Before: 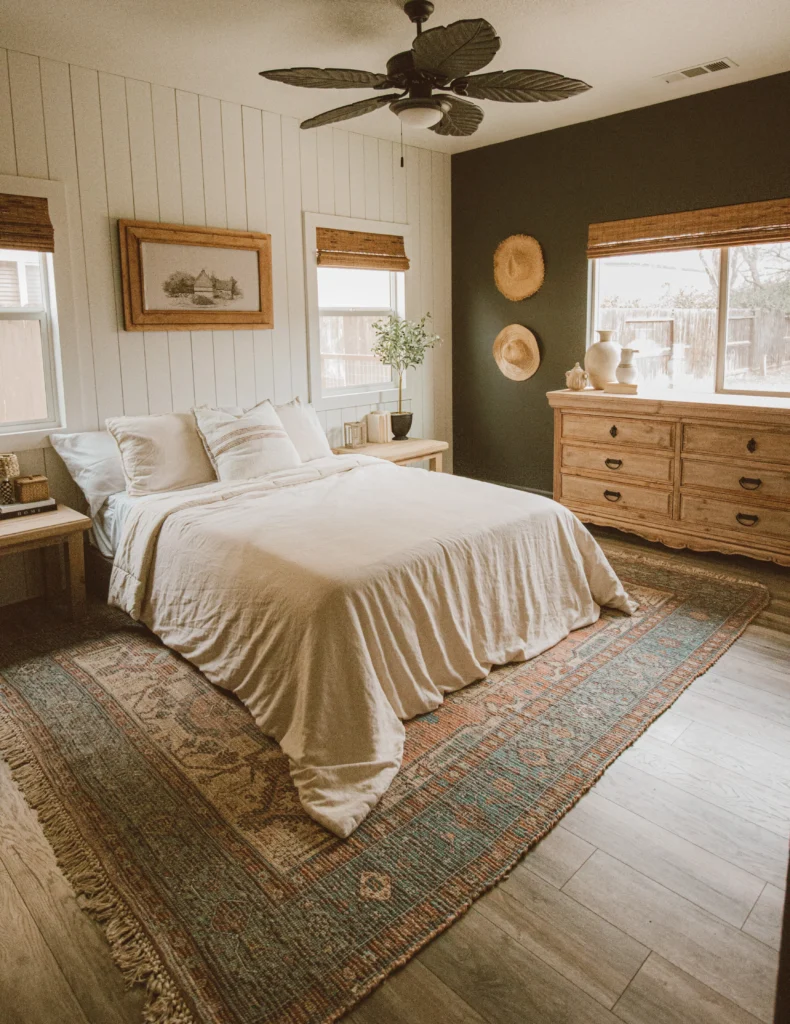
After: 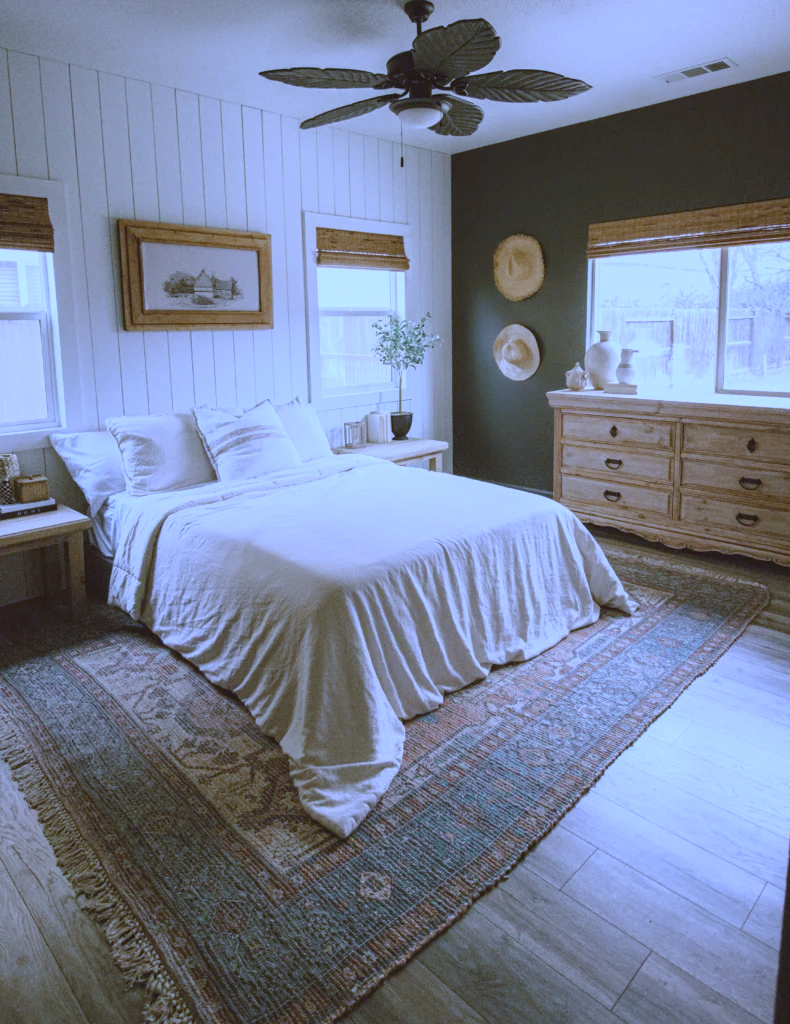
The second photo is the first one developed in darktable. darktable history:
tone curve: curves: ch0 [(0.013, 0) (0.061, 0.068) (0.239, 0.256) (0.502, 0.505) (0.683, 0.676) (0.761, 0.773) (0.858, 0.858) (0.987, 0.945)]; ch1 [(0, 0) (0.172, 0.123) (0.304, 0.267) (0.414, 0.395) (0.472, 0.473) (0.502, 0.508) (0.521, 0.528) (0.583, 0.595) (0.654, 0.673) (0.728, 0.761) (1, 1)]; ch2 [(0, 0) (0.411, 0.424) (0.485, 0.476) (0.502, 0.502) (0.553, 0.557) (0.57, 0.576) (1, 1)], color space Lab, independent channels, preserve colors none
white balance: red 0.766, blue 1.537
